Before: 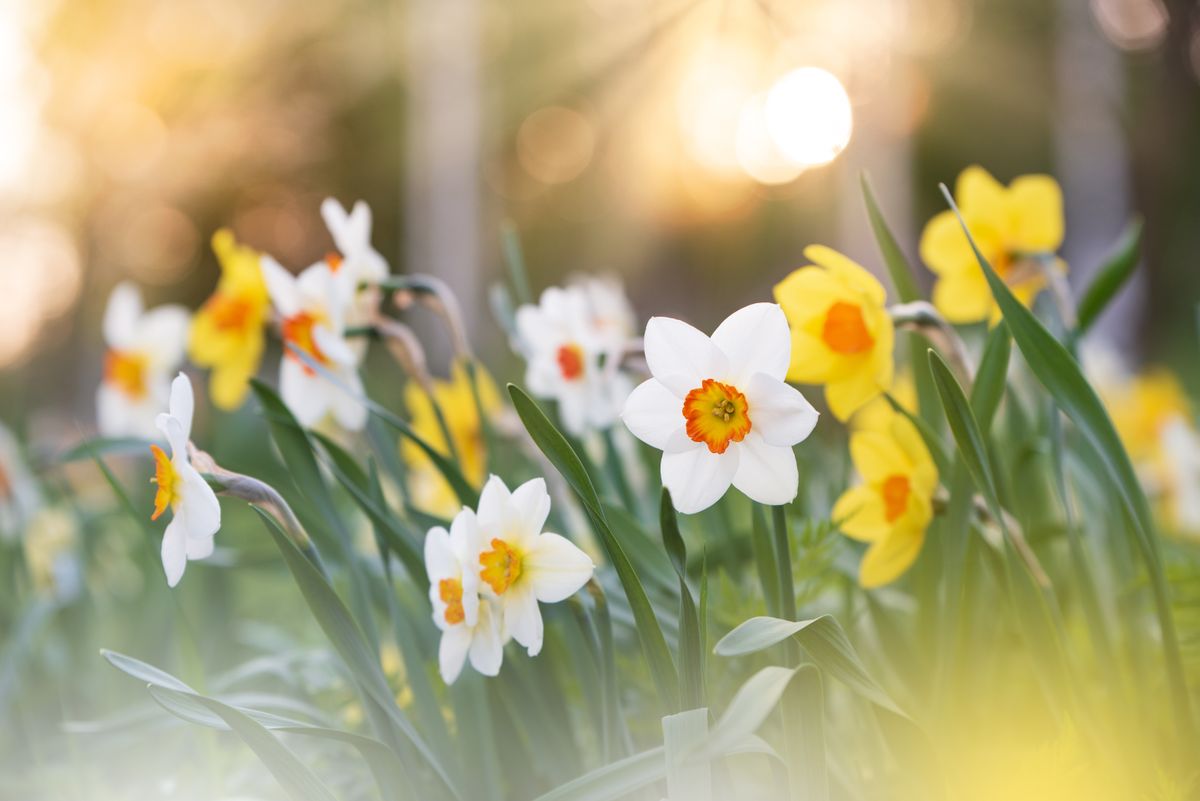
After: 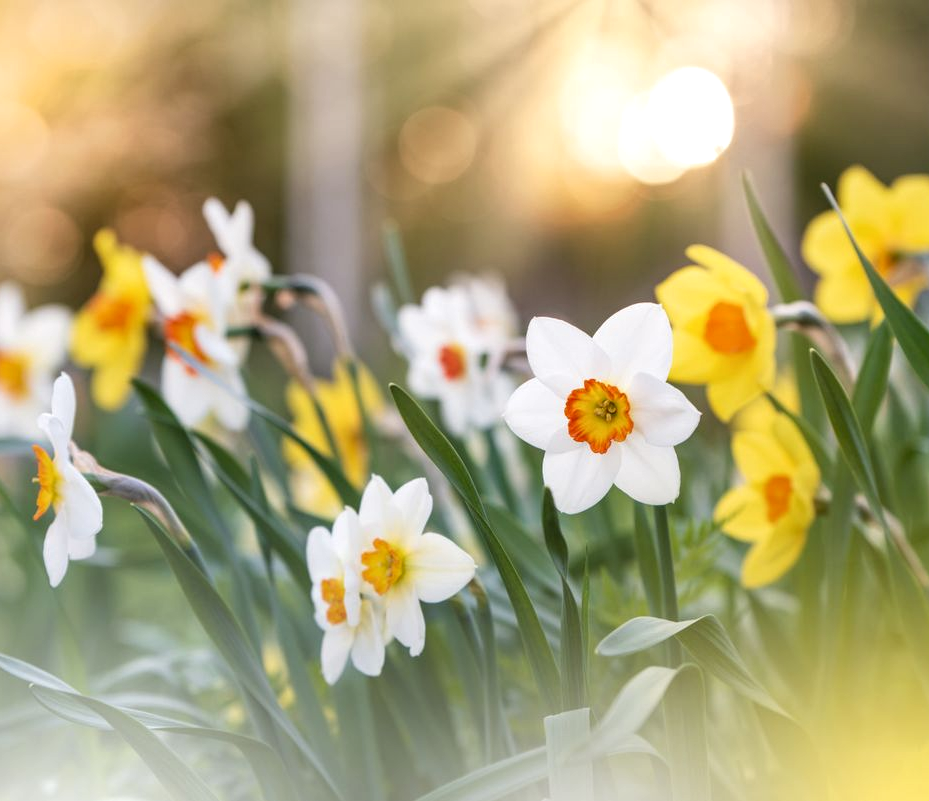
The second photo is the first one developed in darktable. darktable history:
crop: left 9.88%, right 12.664%
local contrast: detail 130%
